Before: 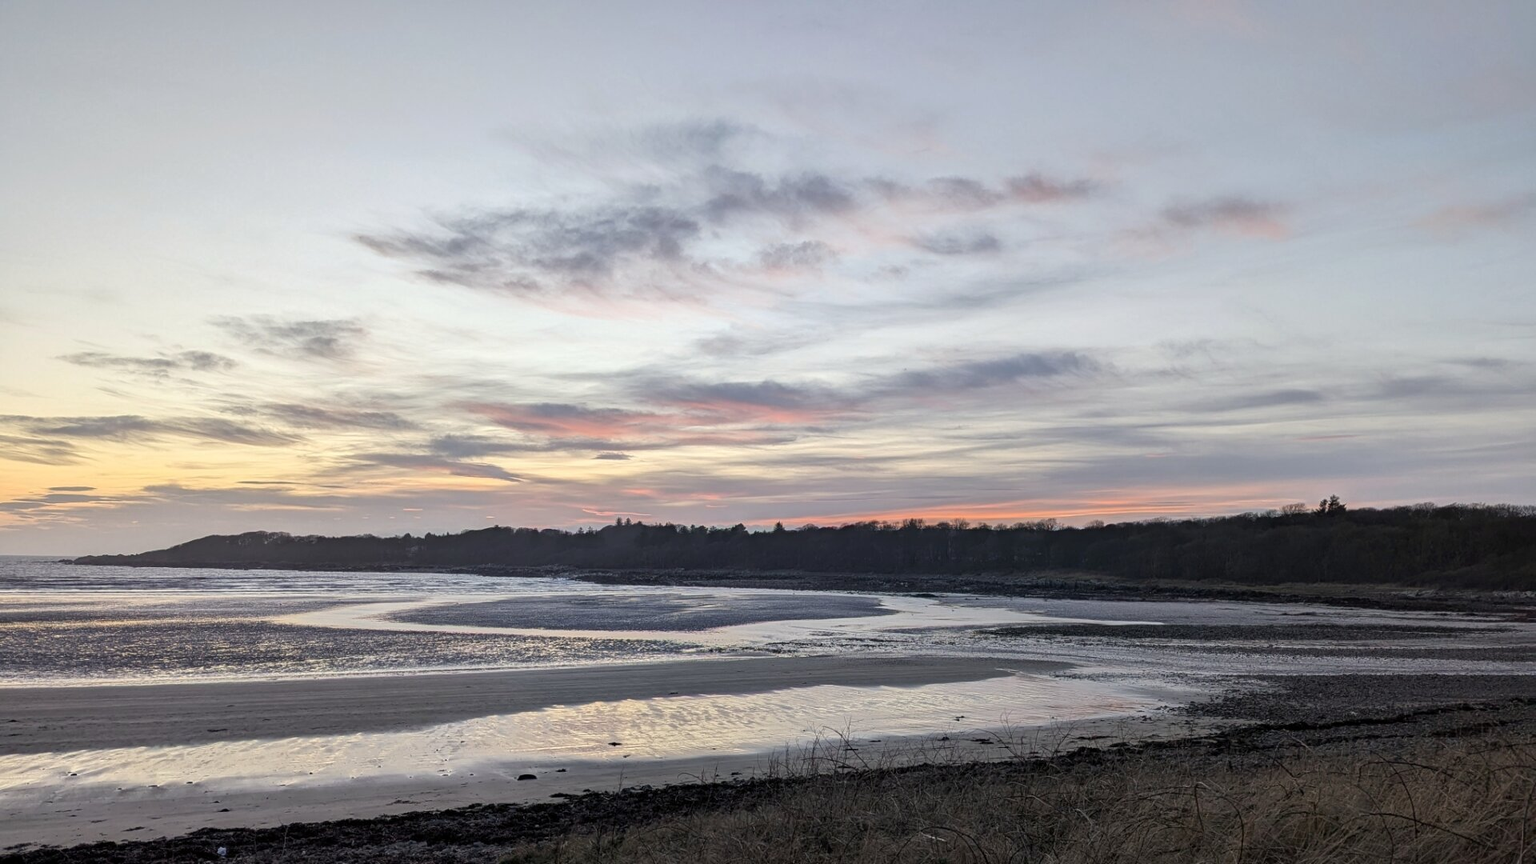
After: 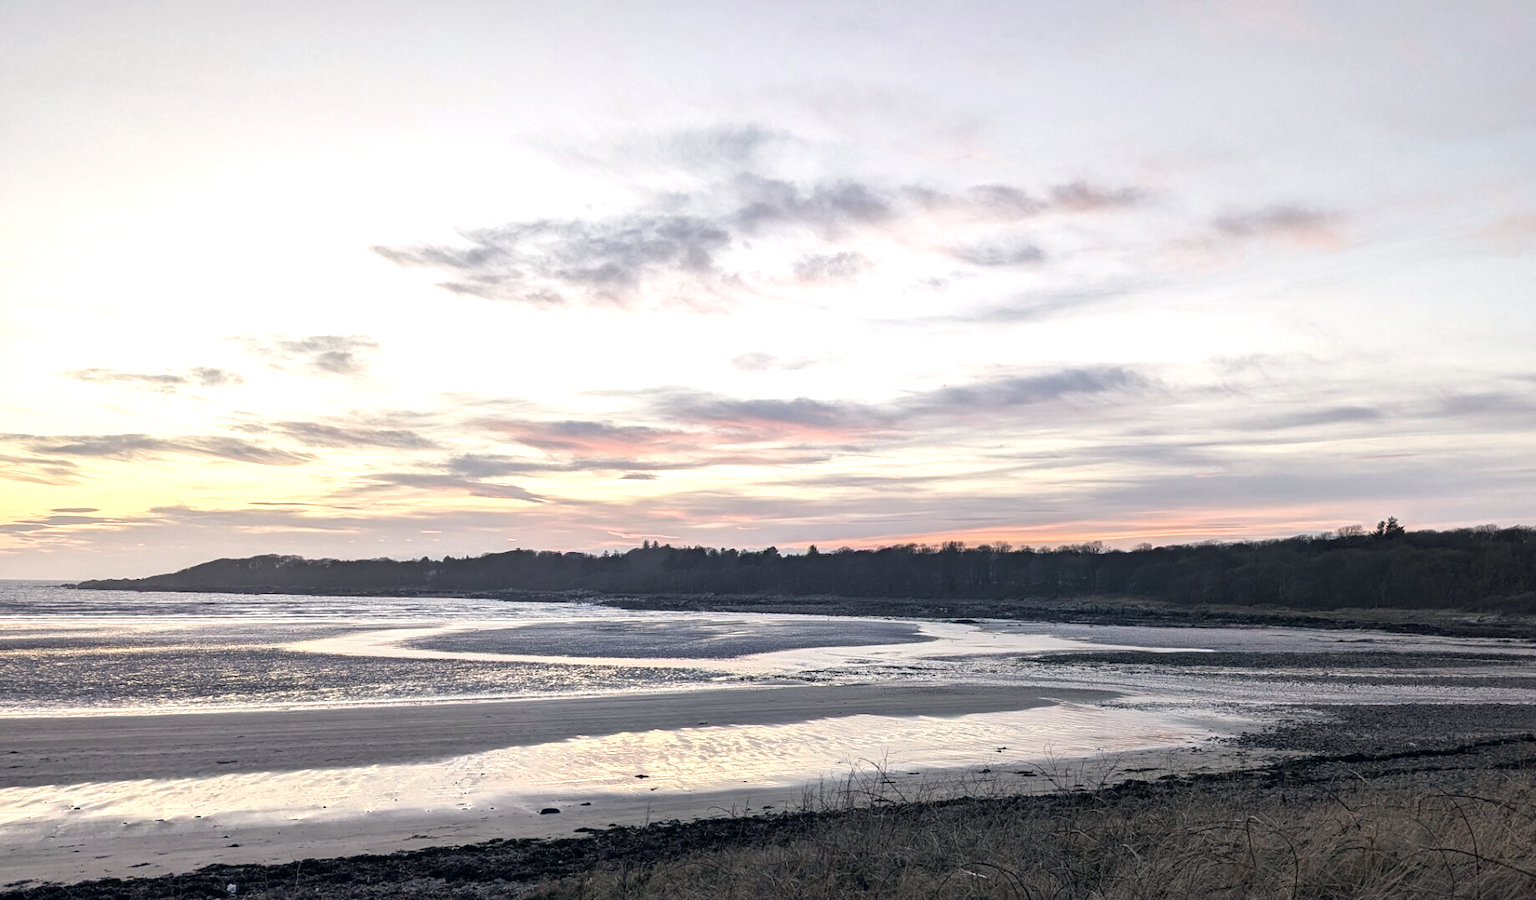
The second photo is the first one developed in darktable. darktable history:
exposure: black level correction 0, exposure 0.7 EV, compensate exposure bias true, compensate highlight preservation false
white balance: emerald 1
crop: right 4.126%, bottom 0.031%
color correction: highlights a* 2.75, highlights b* 5, shadows a* -2.04, shadows b* -4.84, saturation 0.8
